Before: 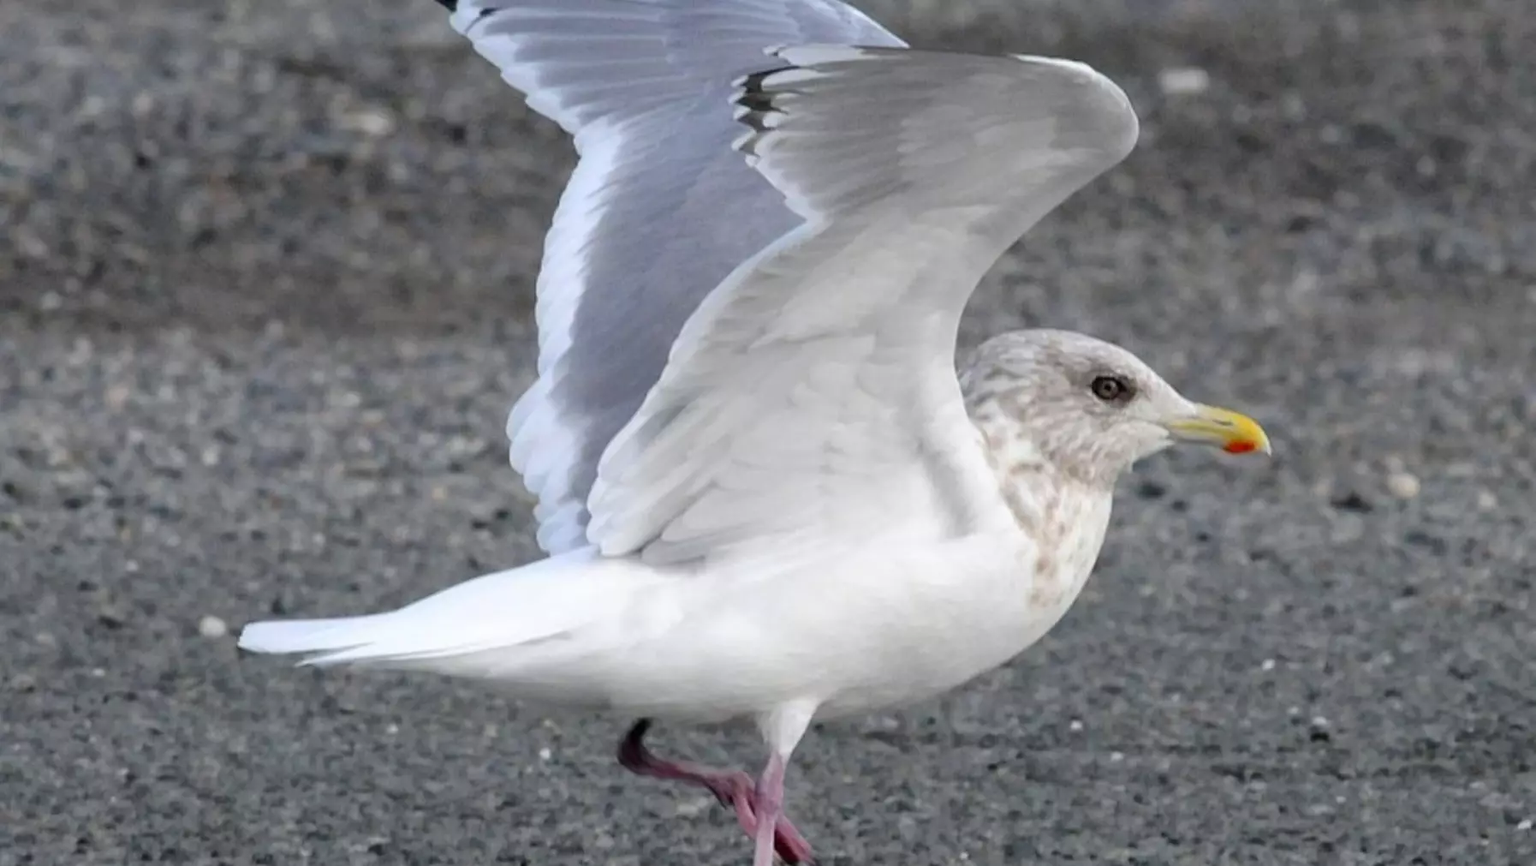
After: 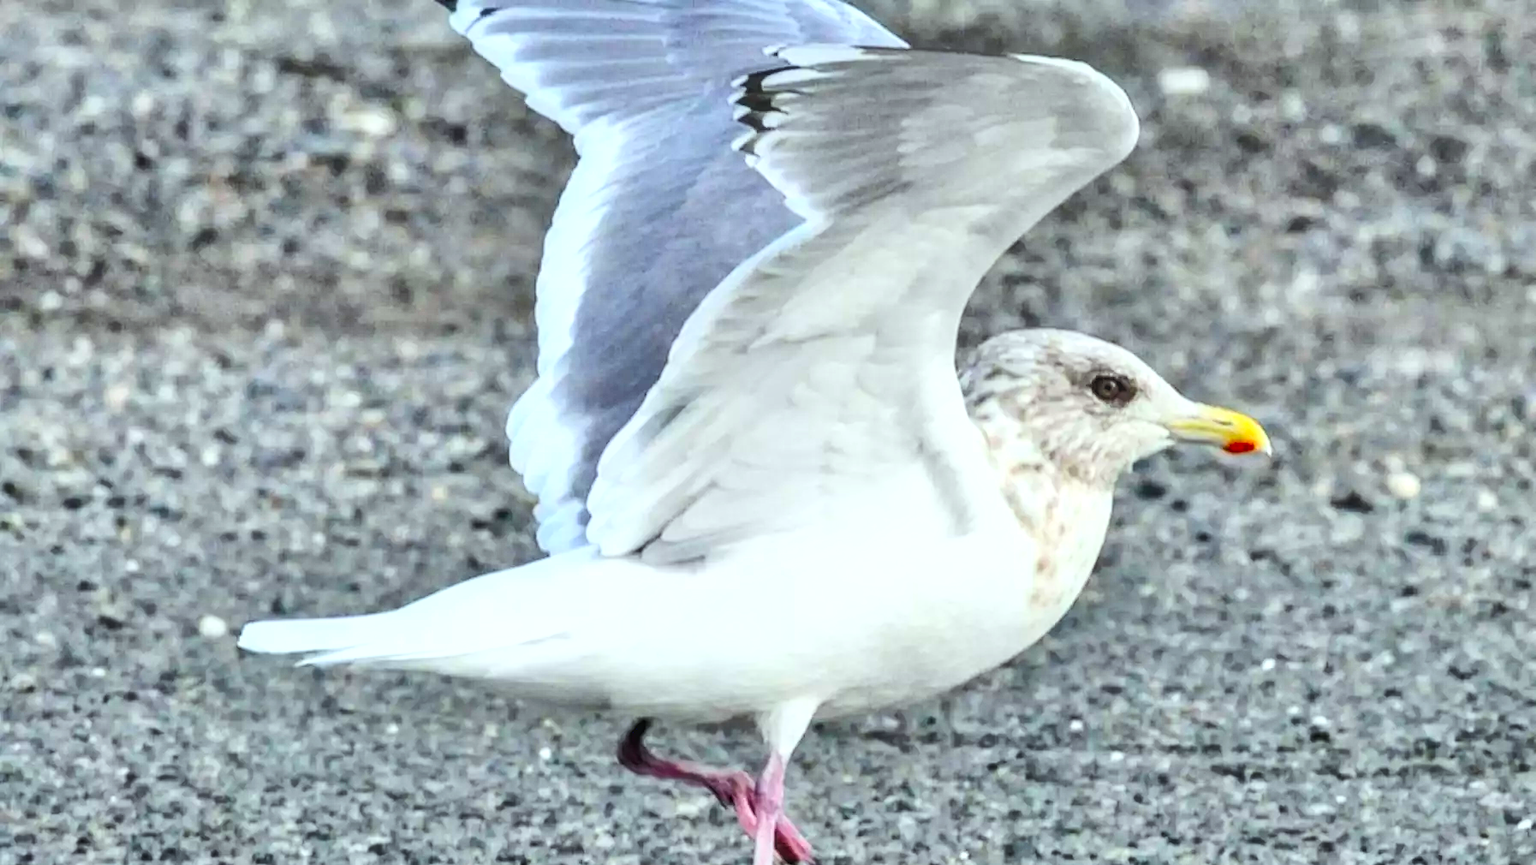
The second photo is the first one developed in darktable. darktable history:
tone equalizer: -7 EV 0.156 EV, -6 EV 0.574 EV, -5 EV 1.19 EV, -4 EV 1.37 EV, -3 EV 1.15 EV, -2 EV 0.6 EV, -1 EV 0.16 EV
local contrast: highlights 0%, shadows 6%, detail 133%
base curve: curves: ch0 [(0, 0.003) (0.001, 0.002) (0.006, 0.004) (0.02, 0.022) (0.048, 0.086) (0.094, 0.234) (0.162, 0.431) (0.258, 0.629) (0.385, 0.8) (0.548, 0.918) (0.751, 0.988) (1, 1)]
color correction: highlights a* -6.4, highlights b* 0.536
shadows and highlights: radius 118.85, shadows 42.51, highlights -61.76, soften with gaussian
